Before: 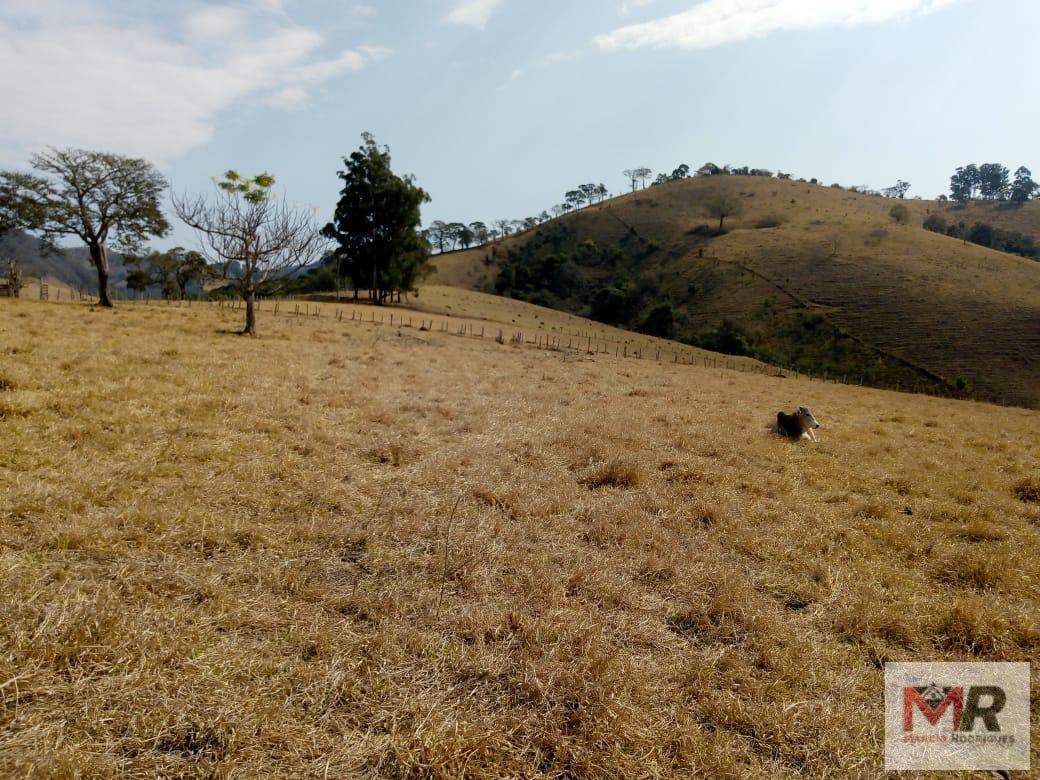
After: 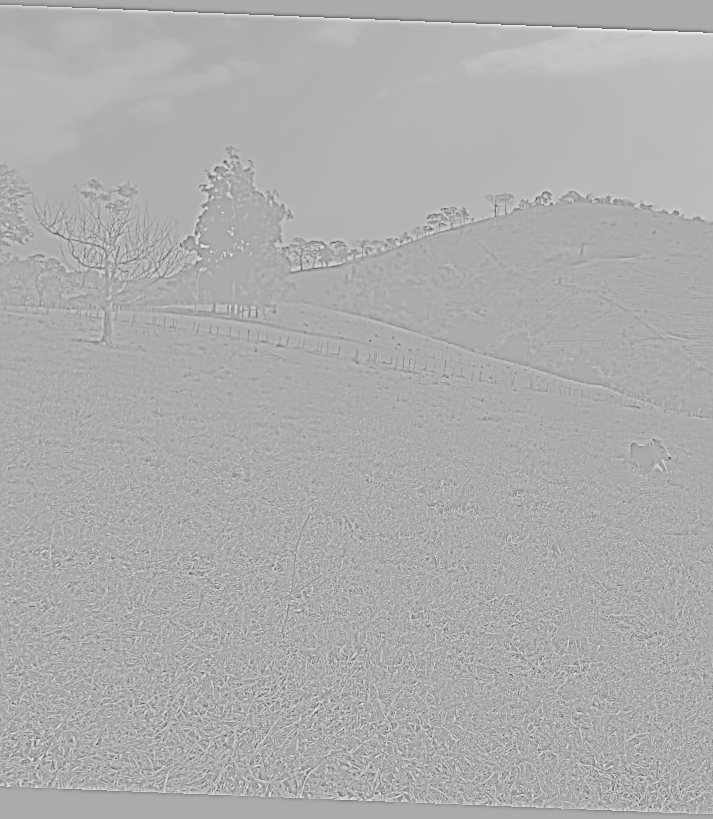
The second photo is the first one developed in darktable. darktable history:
velvia: strength 45%
crop and rotate: left 15.055%, right 18.278%
highpass: sharpness 5.84%, contrast boost 8.44%
rotate and perspective: rotation 2.27°, automatic cropping off
exposure: exposure 1 EV, compensate highlight preservation false
sharpen: radius 2.529, amount 0.323
base curve: curves: ch0 [(0, 0) (0.028, 0.03) (0.121, 0.232) (0.46, 0.748) (0.859, 0.968) (1, 1)], preserve colors none
contrast brightness saturation: contrast 0.07, brightness 0.08, saturation 0.18
